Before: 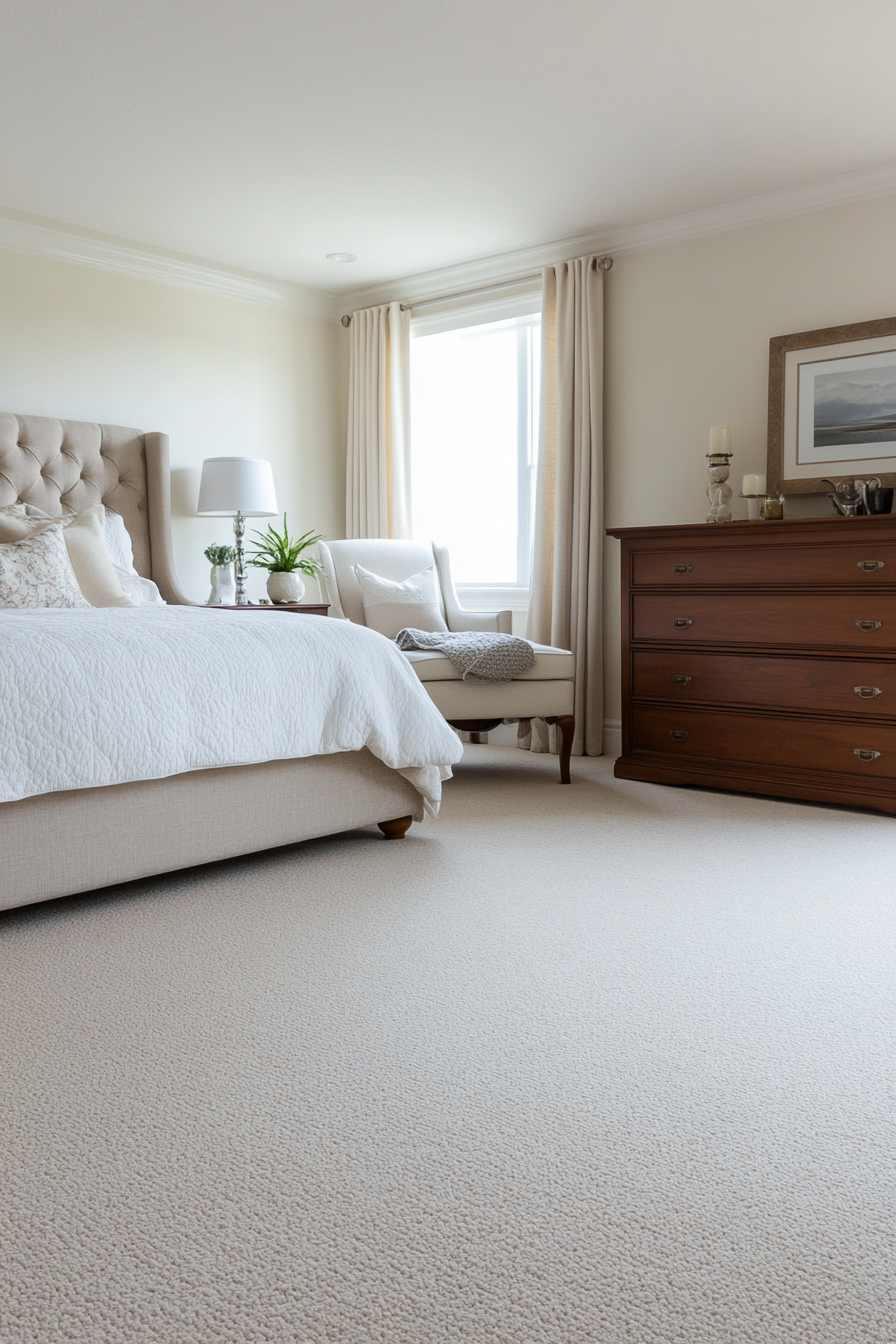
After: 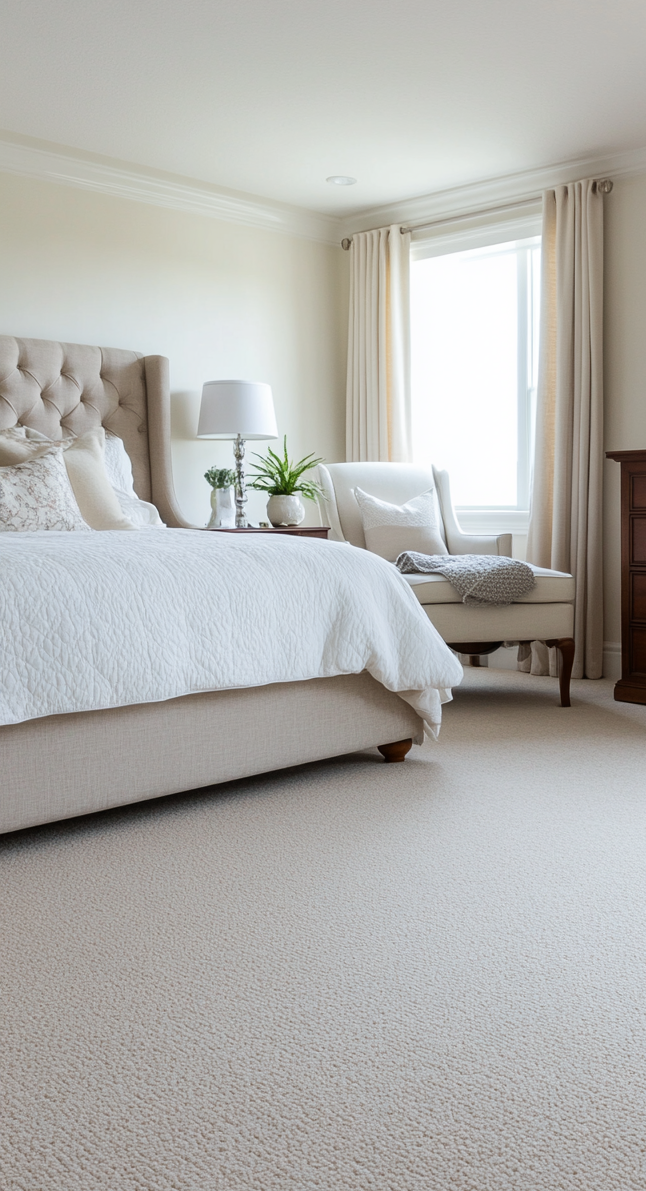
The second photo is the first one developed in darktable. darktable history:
crop: top 5.765%, right 27.86%, bottom 5.616%
